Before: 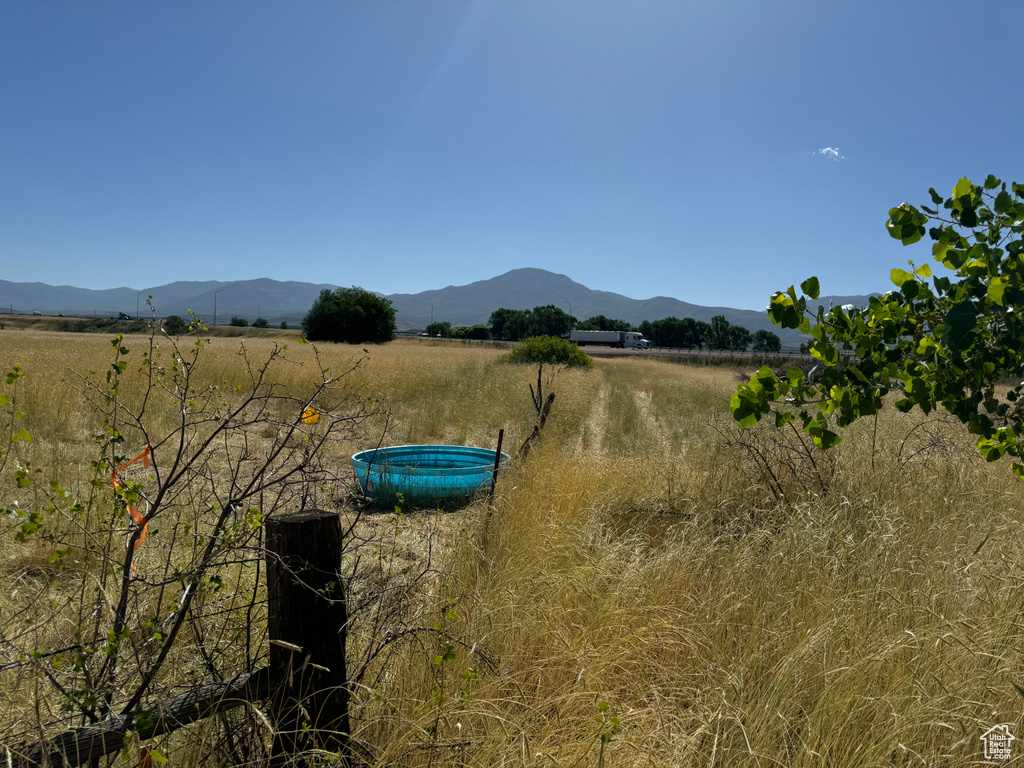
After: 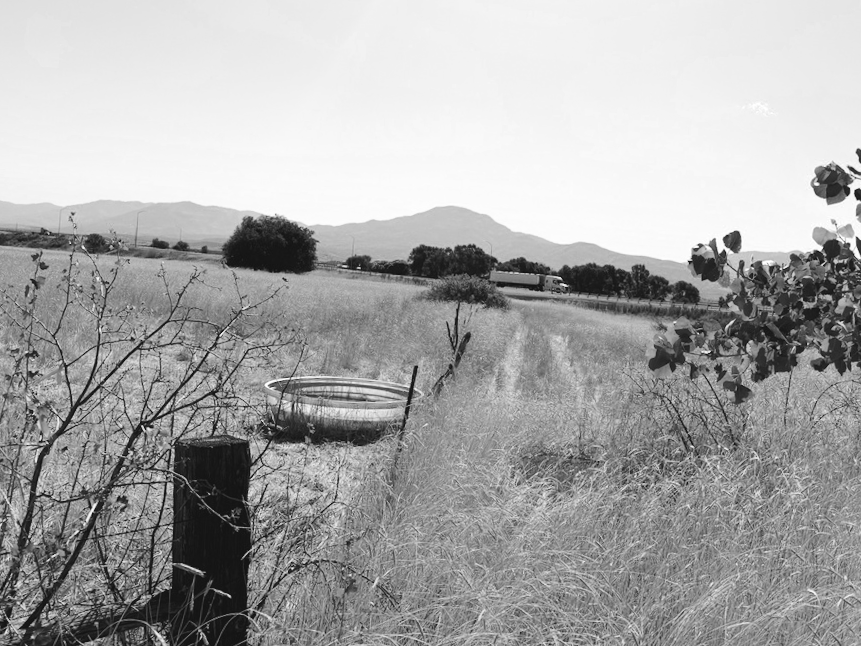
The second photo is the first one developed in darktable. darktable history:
crop and rotate: angle -3.21°, left 5.074%, top 5.192%, right 4.677%, bottom 4.549%
color zones: curves: ch0 [(0, 0.613) (0.01, 0.613) (0.245, 0.448) (0.498, 0.529) (0.642, 0.665) (0.879, 0.777) (0.99, 0.613)]; ch1 [(0, 0) (0.143, 0) (0.286, 0) (0.429, 0) (0.571, 0) (0.714, 0) (0.857, 0)]
base curve: curves: ch0 [(0, 0.007) (0.028, 0.063) (0.121, 0.311) (0.46, 0.743) (0.859, 0.957) (1, 1)], preserve colors none
